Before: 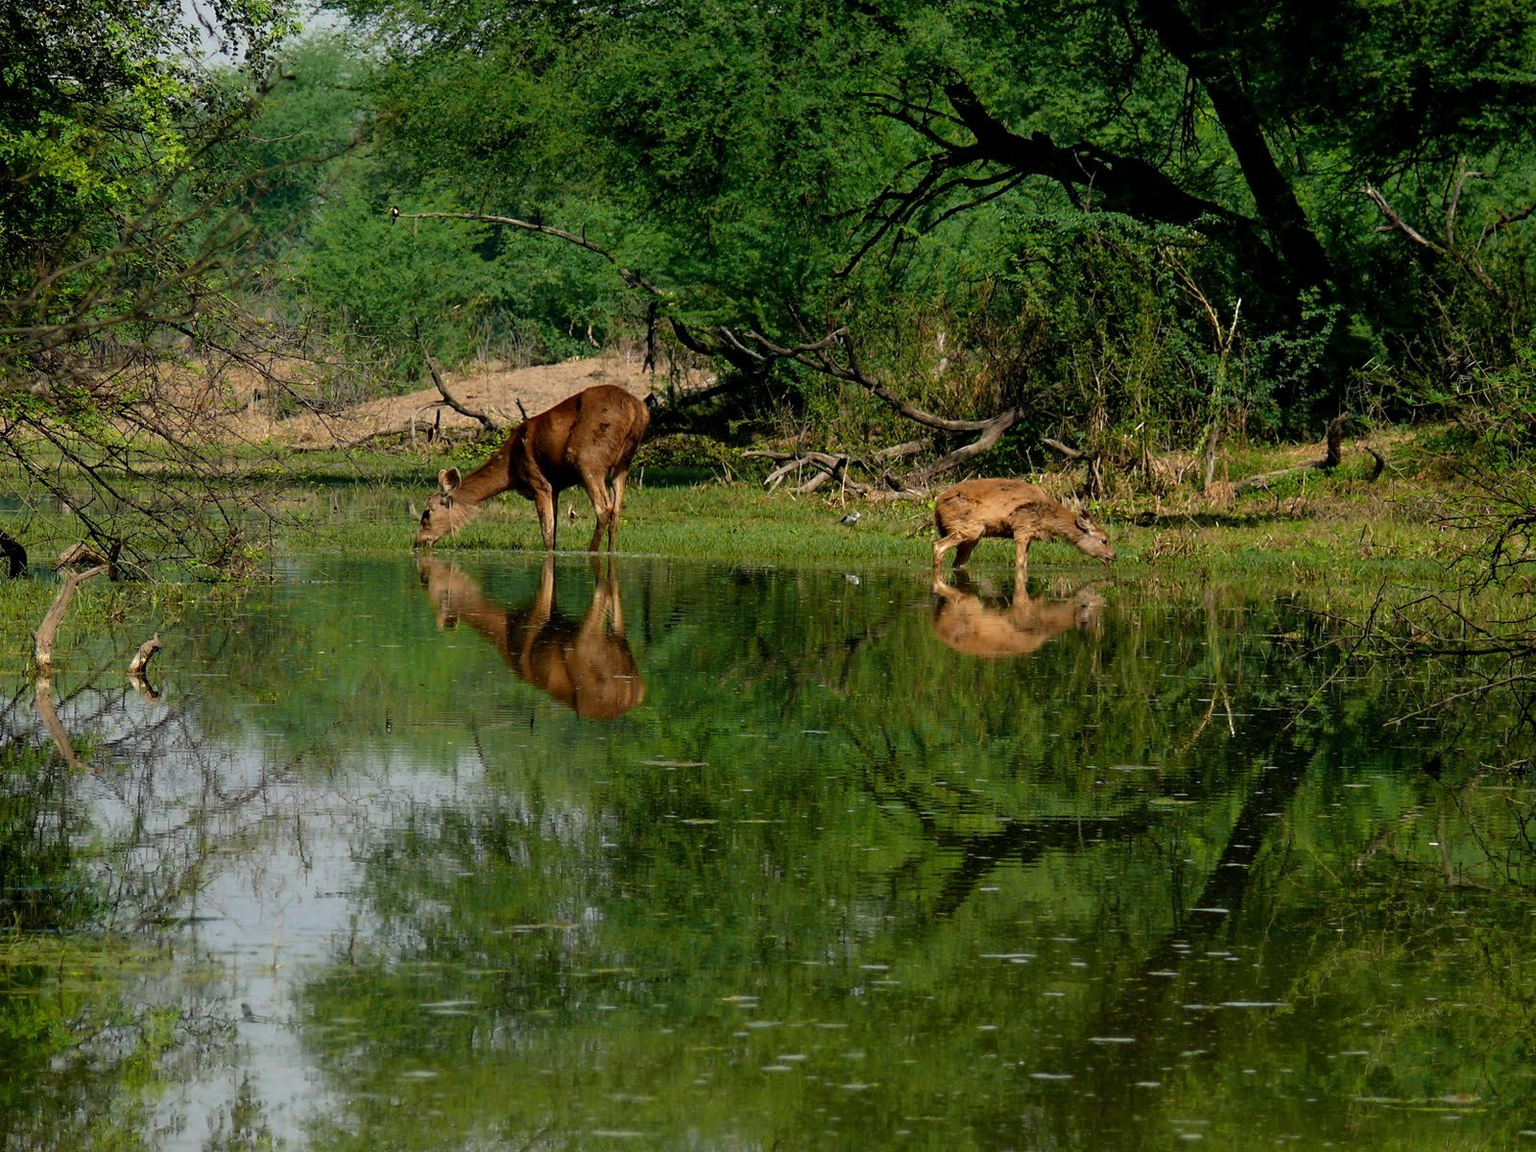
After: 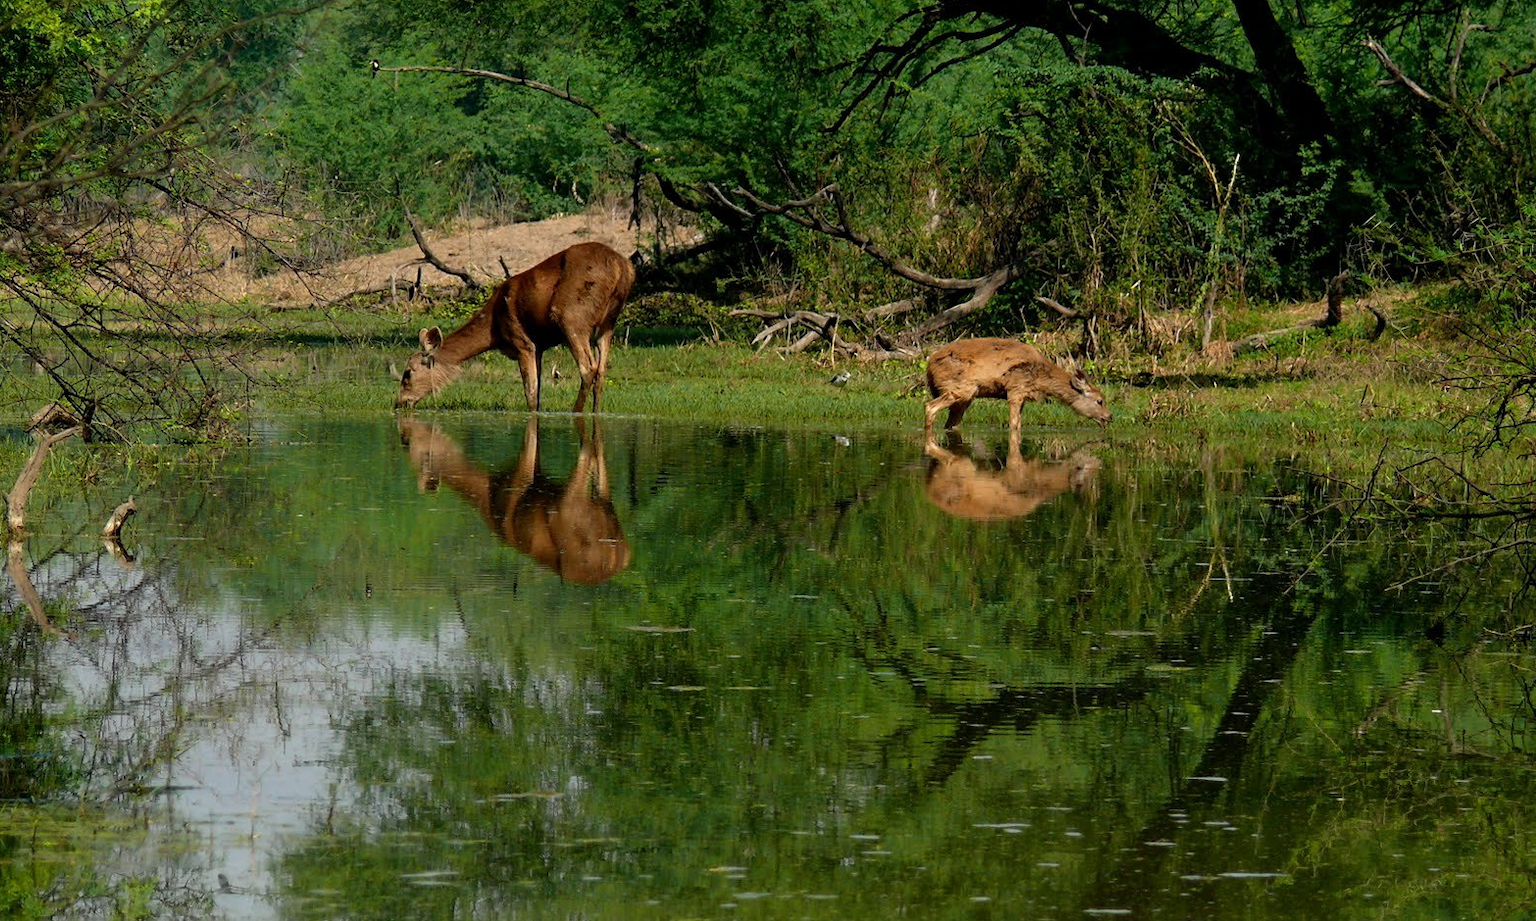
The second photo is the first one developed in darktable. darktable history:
crop and rotate: left 1.902%, top 12.834%, right 0.196%, bottom 8.782%
